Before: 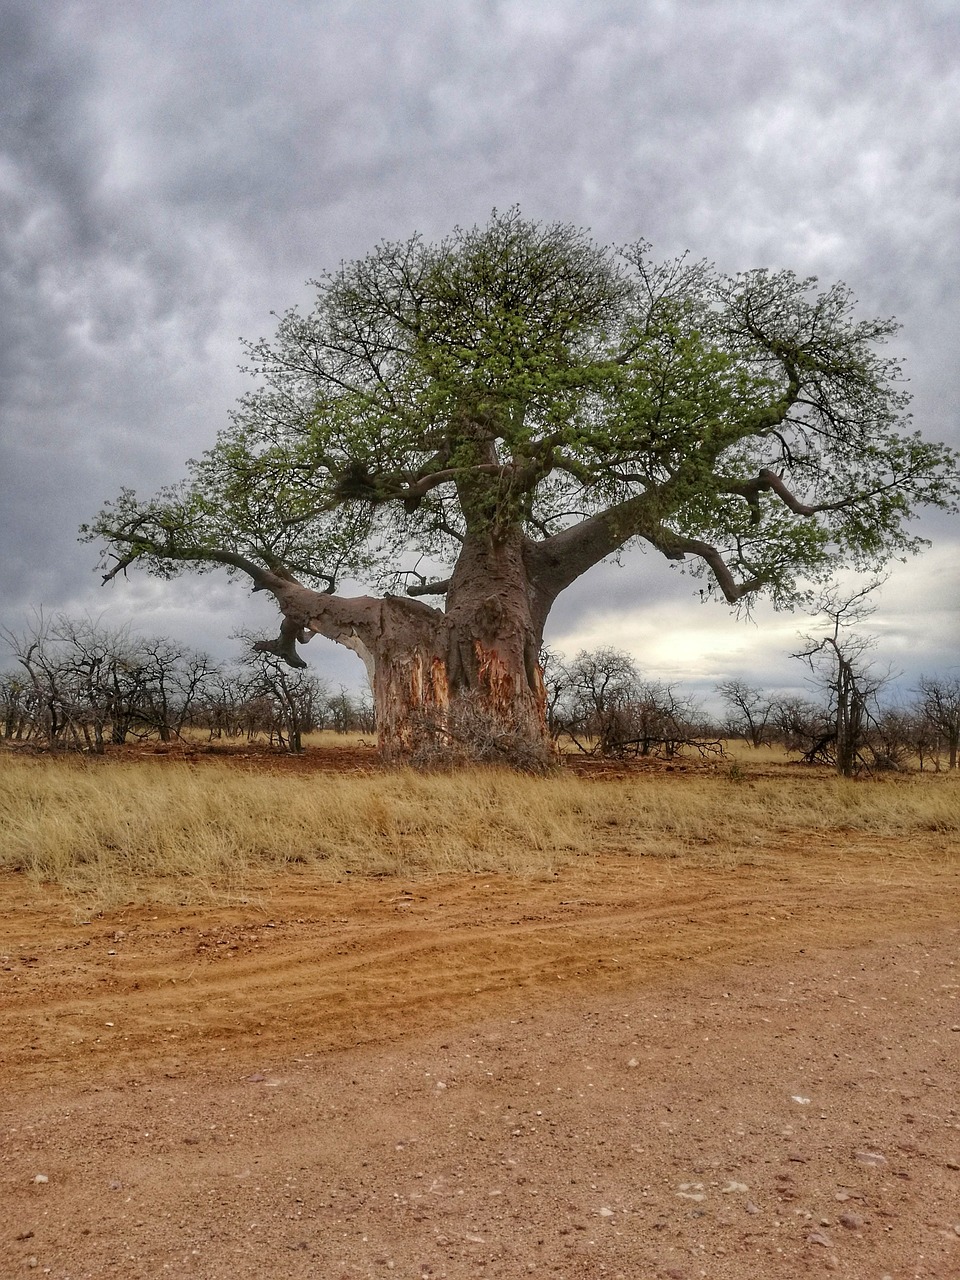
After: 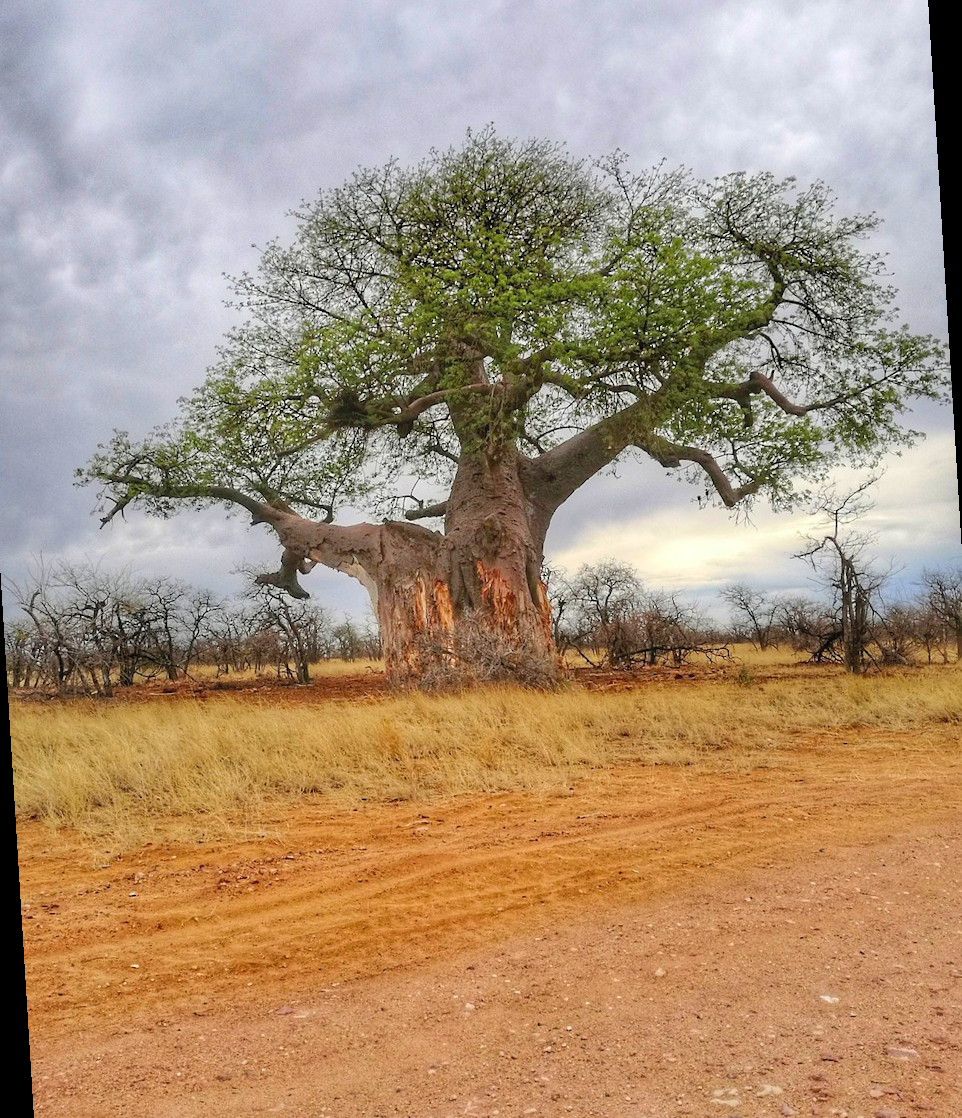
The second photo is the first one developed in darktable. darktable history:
contrast brightness saturation: contrast 0.07, brightness 0.18, saturation 0.4
crop: bottom 0.071%
rotate and perspective: rotation -3.52°, crop left 0.036, crop right 0.964, crop top 0.081, crop bottom 0.919
